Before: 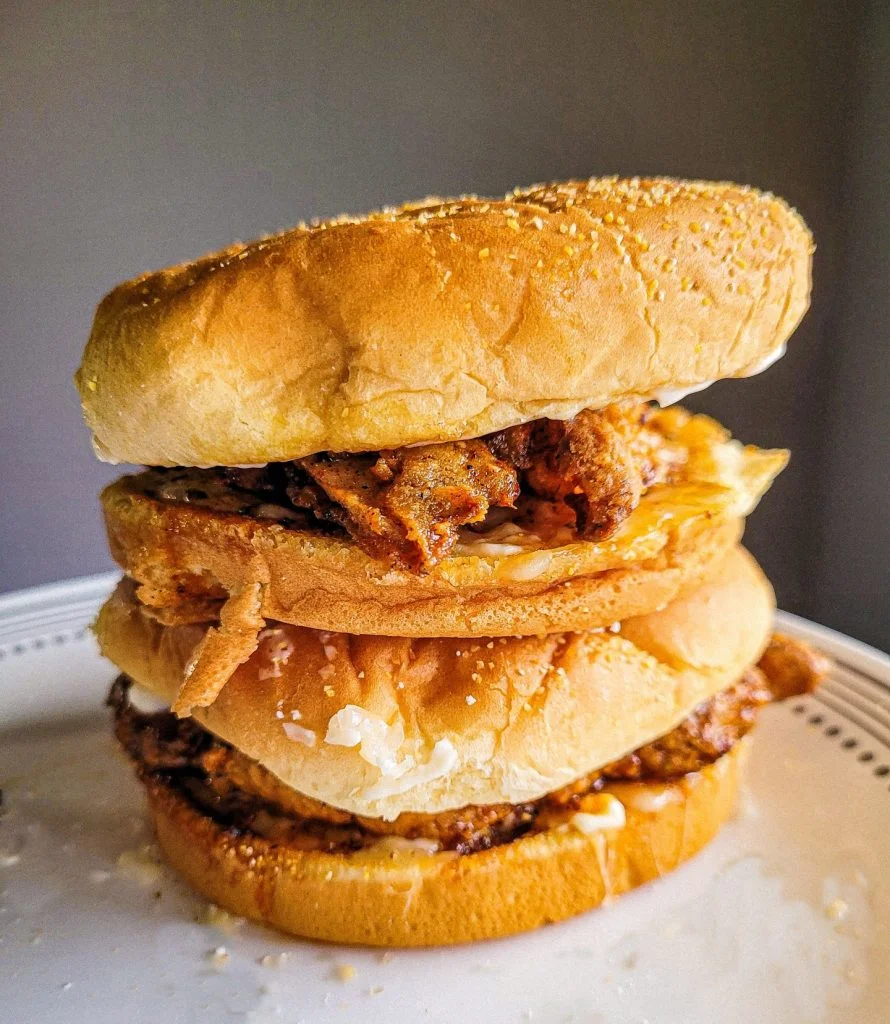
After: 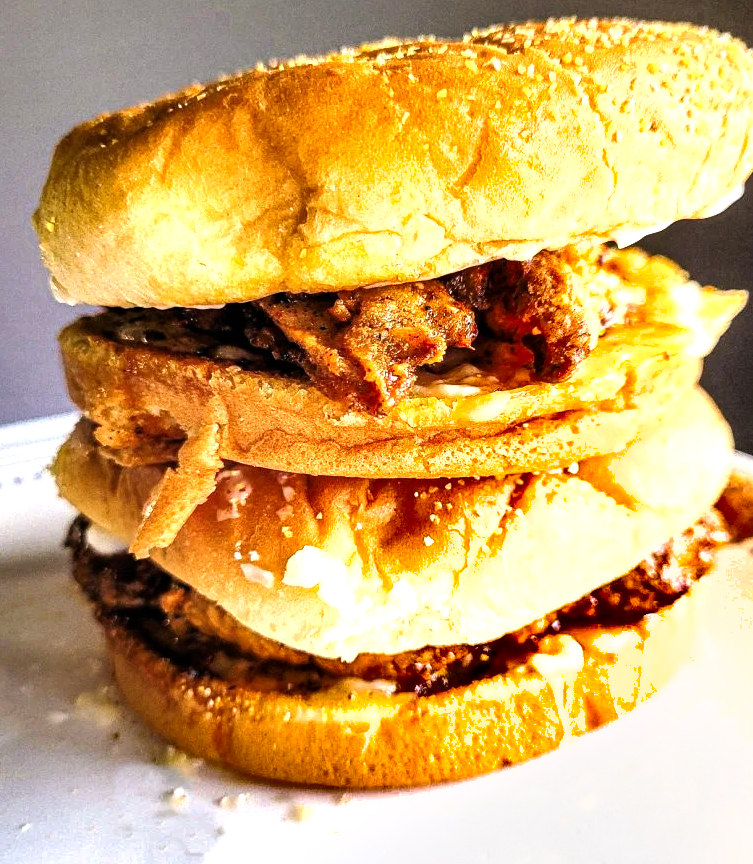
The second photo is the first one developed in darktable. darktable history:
shadows and highlights: shadows 5.38, soften with gaussian
crop and rotate: left 4.725%, top 15.552%, right 10.665%
tone equalizer: -8 EV -1.07 EV, -7 EV -1 EV, -6 EV -0.876 EV, -5 EV -0.617 EV, -3 EV 0.602 EV, -2 EV 0.889 EV, -1 EV 0.986 EV, +0 EV 1.06 EV, mask exposure compensation -0.505 EV
